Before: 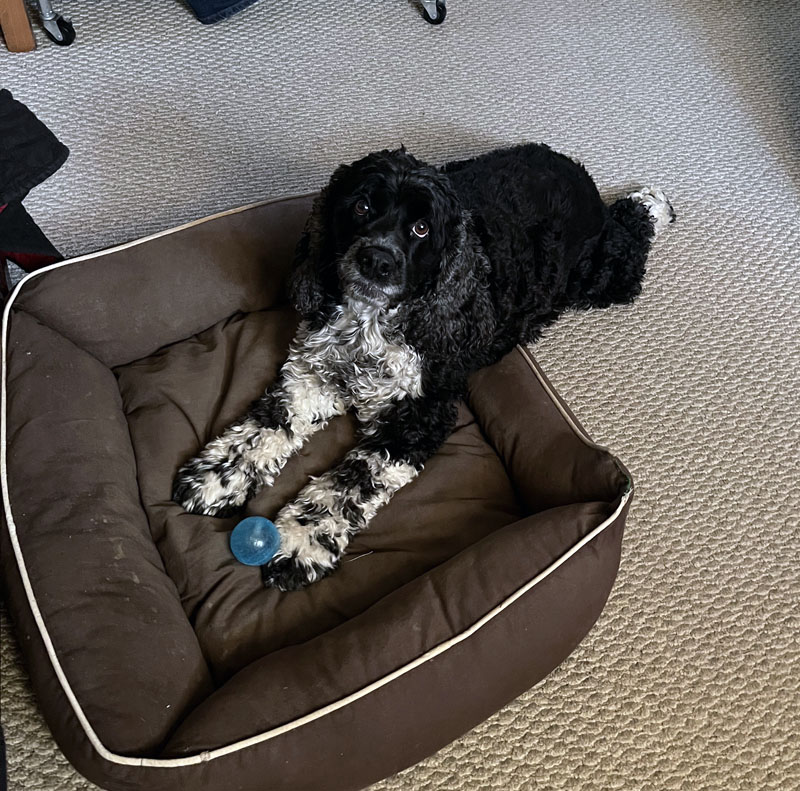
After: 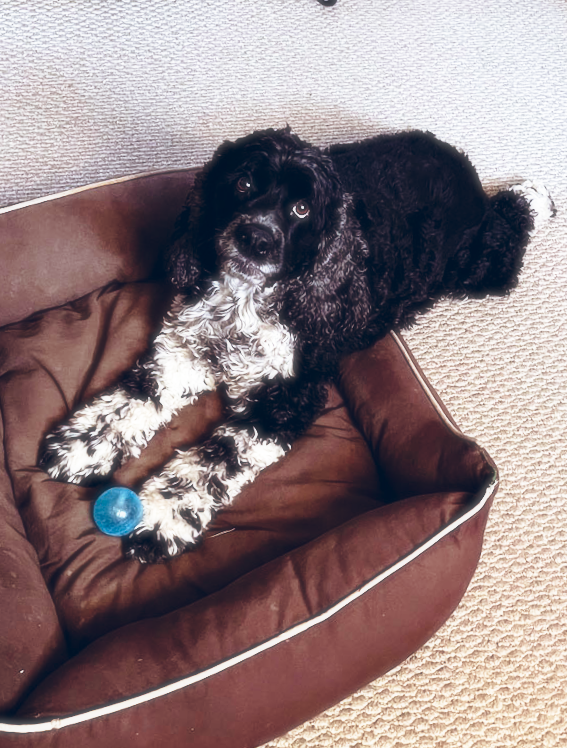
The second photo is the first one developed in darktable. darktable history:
base curve: curves: ch0 [(0, 0) (0.026, 0.03) (0.109, 0.232) (0.351, 0.748) (0.669, 0.968) (1, 1)], preserve colors none
crop and rotate: angle -3.27°, left 14.277%, top 0.028%, right 10.766%, bottom 0.028%
rotate and perspective: automatic cropping off
soften: size 19.52%, mix 20.32%
color balance rgb: shadows lift › chroma 9.92%, shadows lift › hue 45.12°, power › luminance 3.26%, power › hue 231.93°, global offset › luminance 0.4%, global offset › chroma 0.21%, global offset › hue 255.02°
